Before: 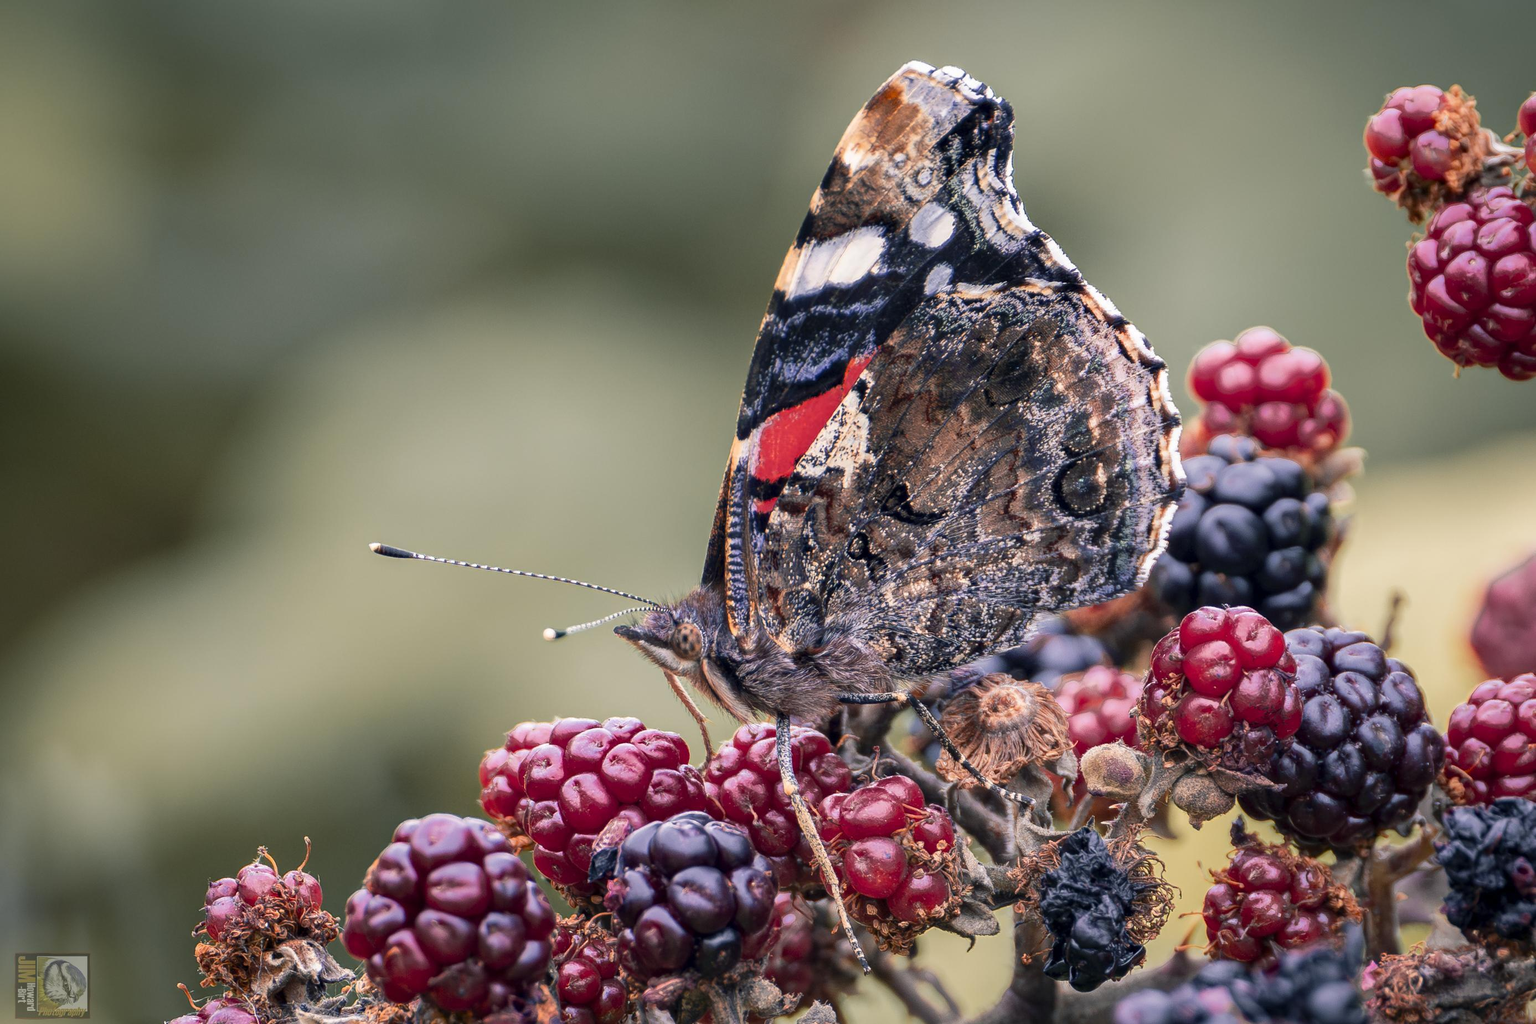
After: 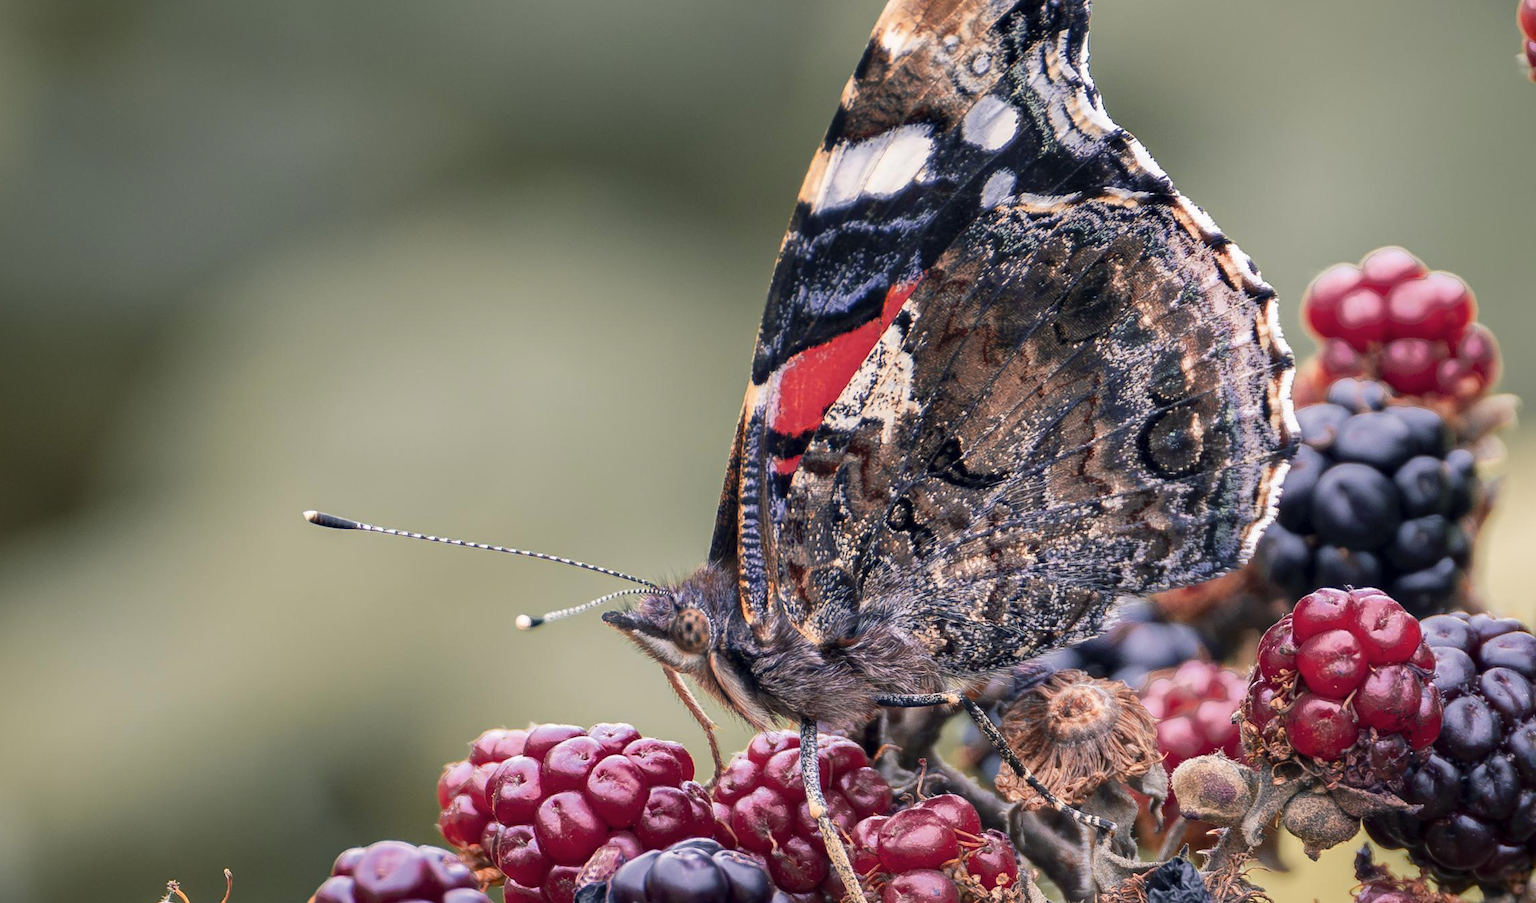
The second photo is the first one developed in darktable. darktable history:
contrast brightness saturation: contrast 0.013, saturation -0.053
crop: left 7.877%, top 12.195%, right 10.167%, bottom 15.465%
